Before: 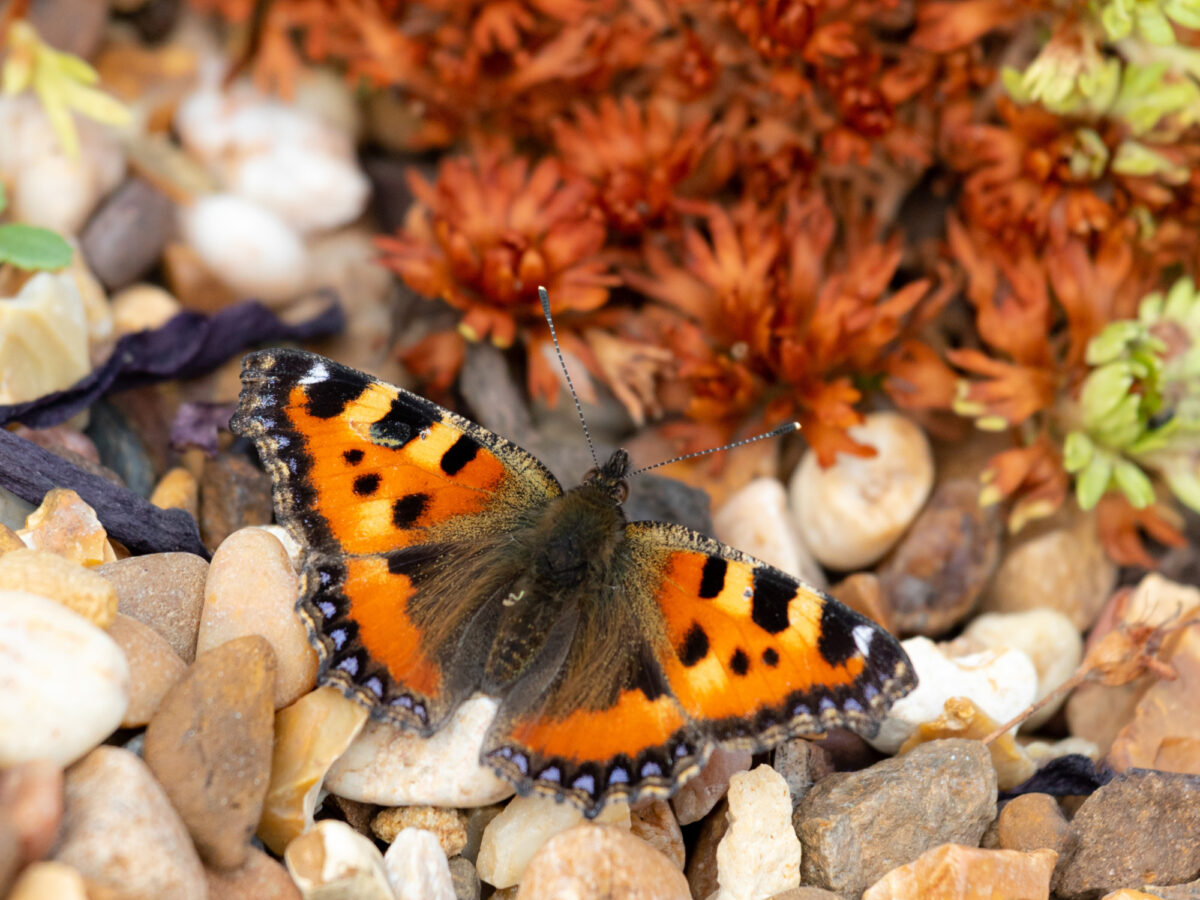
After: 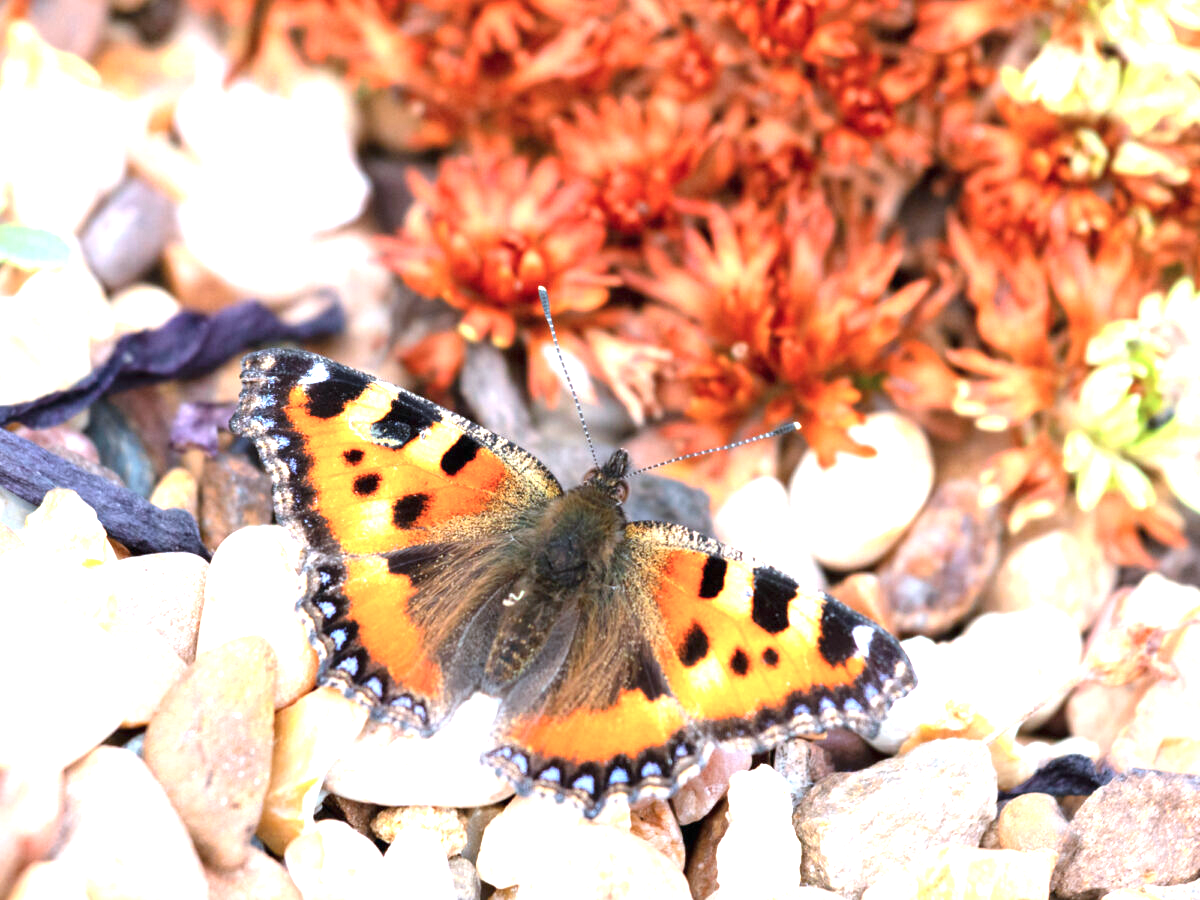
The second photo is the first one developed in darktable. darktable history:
color correction: highlights a* -2.25, highlights b* -18.5
exposure: black level correction 0, exposure 1.665 EV, compensate highlight preservation false
